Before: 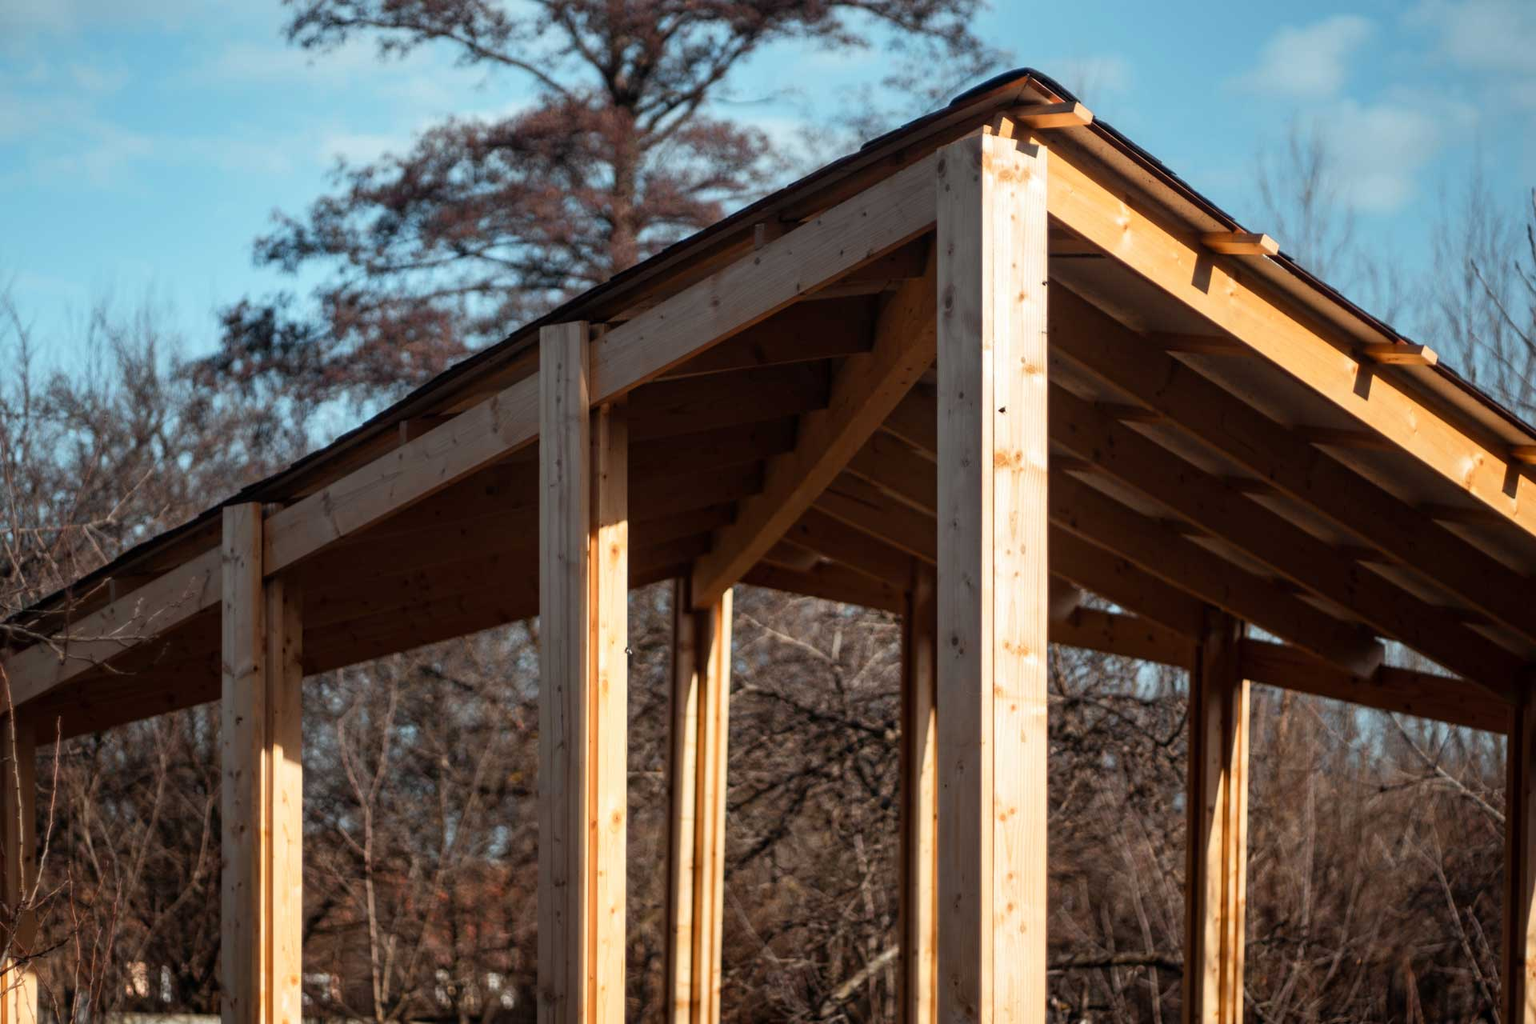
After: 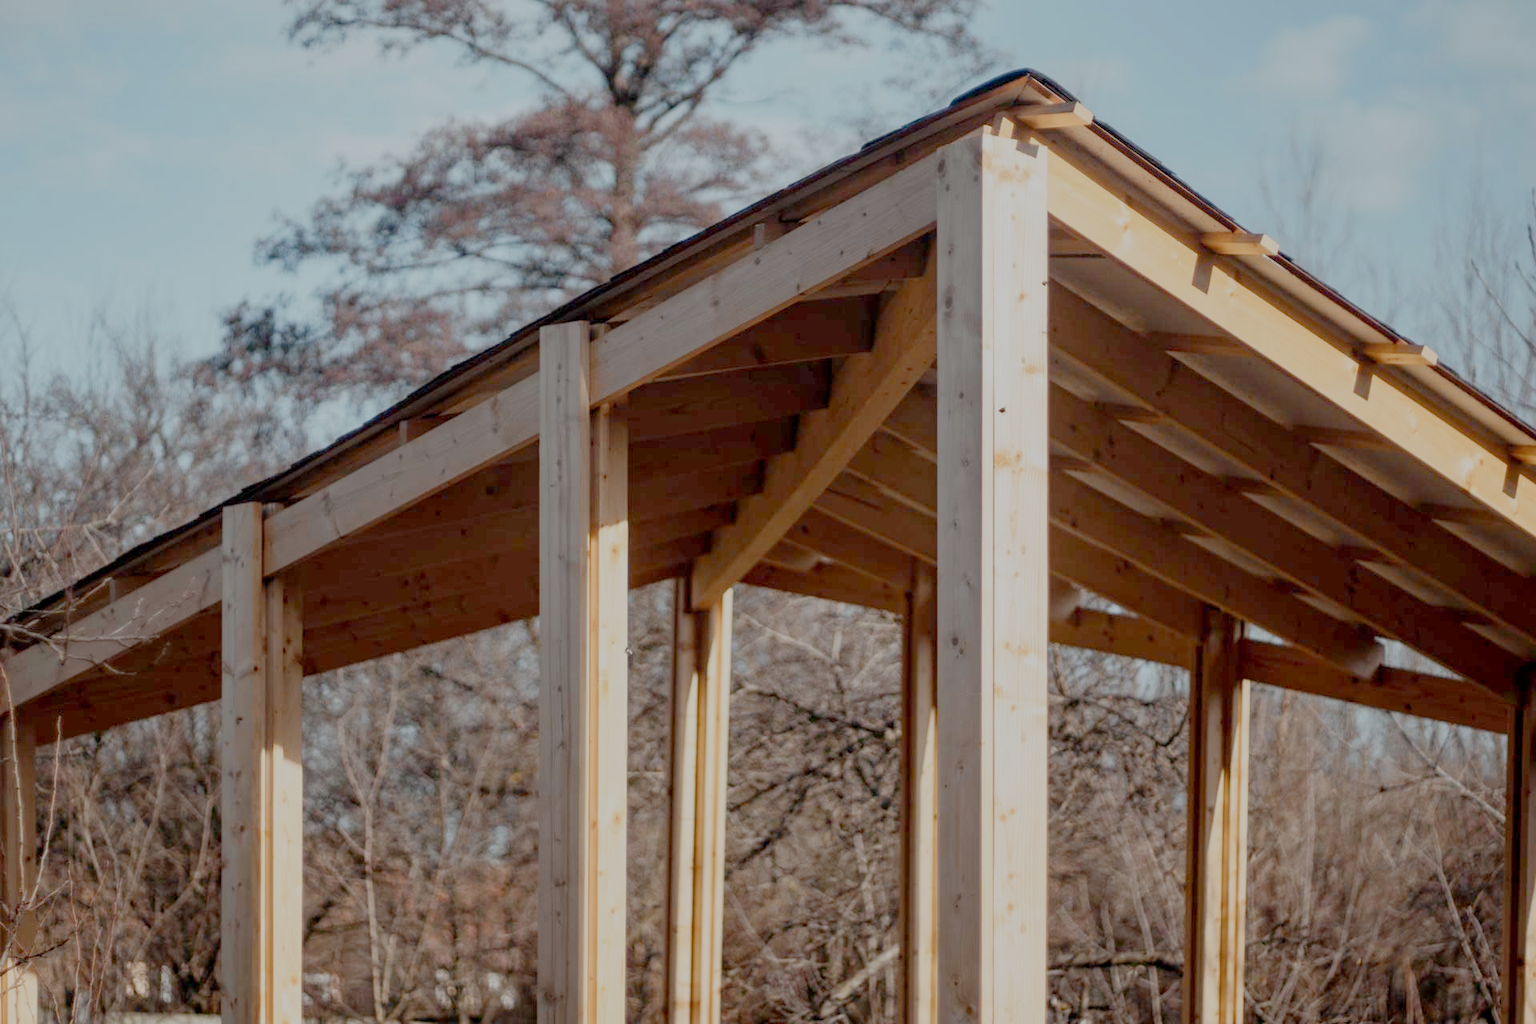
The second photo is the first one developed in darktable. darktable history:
filmic rgb: white relative exposure 8 EV, threshold 3 EV, structure ↔ texture 100%, target black luminance 0%, hardness 2.44, latitude 76.53%, contrast 0.562, shadows ↔ highlights balance 0%, preserve chrominance no, color science v4 (2020), iterations of high-quality reconstruction 10, type of noise poissonian, enable highlight reconstruction true
exposure: black level correction 0, exposure 1.198 EV, compensate exposure bias true, compensate highlight preservation false
